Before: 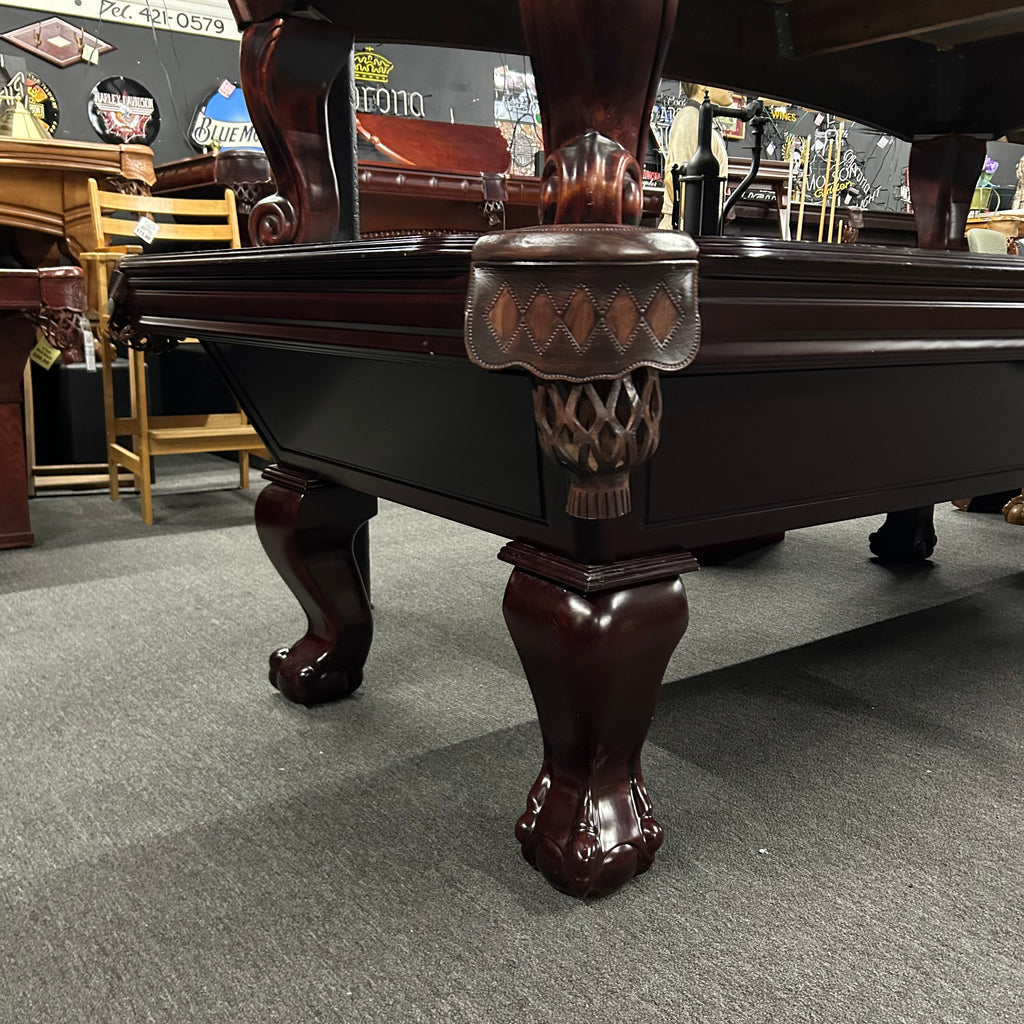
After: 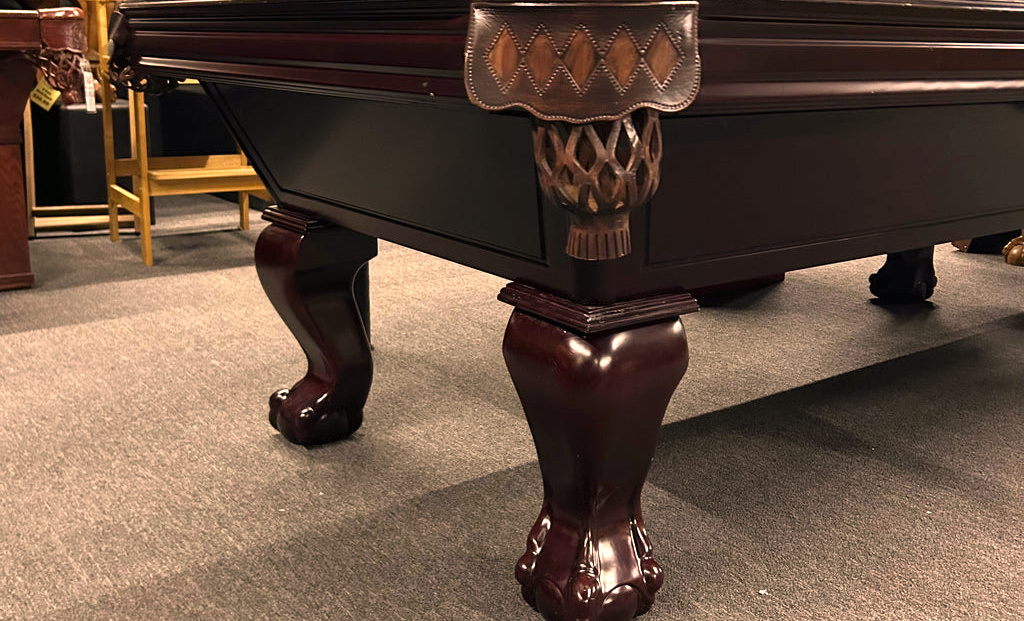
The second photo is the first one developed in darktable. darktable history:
exposure: black level correction 0, exposure 0.5 EV, compensate exposure bias true, compensate highlight preservation false
color correction: highlights a* 17.88, highlights b* 18.79
crop and rotate: top 25.357%, bottom 13.942%
